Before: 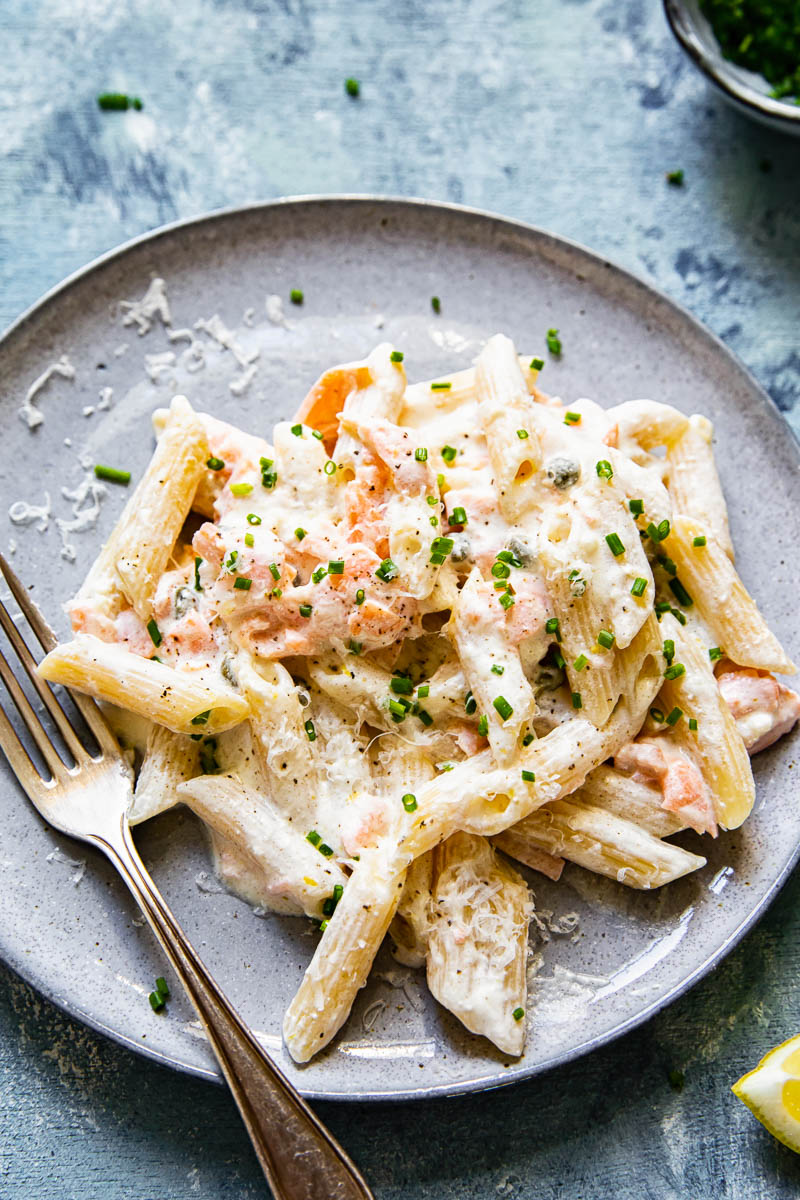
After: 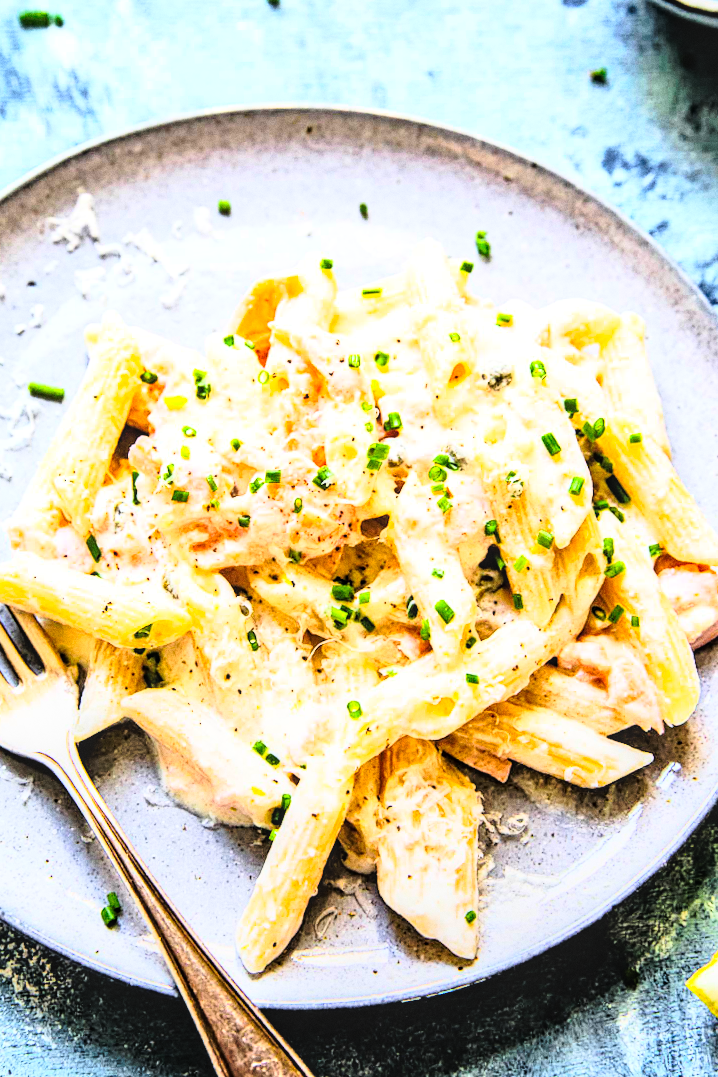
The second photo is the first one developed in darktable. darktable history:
local contrast: on, module defaults
rgb curve: curves: ch0 [(0, 0) (0.21, 0.15) (0.24, 0.21) (0.5, 0.75) (0.75, 0.96) (0.89, 0.99) (1, 1)]; ch1 [(0, 0.02) (0.21, 0.13) (0.25, 0.2) (0.5, 0.67) (0.75, 0.9) (0.89, 0.97) (1, 1)]; ch2 [(0, 0.02) (0.21, 0.13) (0.25, 0.2) (0.5, 0.67) (0.75, 0.9) (0.89, 0.97) (1, 1)], compensate middle gray true
grain: on, module defaults
crop and rotate: angle 1.96°, left 5.673%, top 5.673%
tone equalizer: -7 EV 0.15 EV, -6 EV 0.6 EV, -5 EV 1.15 EV, -4 EV 1.33 EV, -3 EV 1.15 EV, -2 EV 0.6 EV, -1 EV 0.15 EV, mask exposure compensation -0.5 EV
color balance rgb: perceptual saturation grading › global saturation 3.7%, global vibrance 5.56%, contrast 3.24%
tone curve: curves: ch0 [(0, 0) (0.003, 0.002) (0.011, 0.009) (0.025, 0.02) (0.044, 0.035) (0.069, 0.055) (0.1, 0.08) (0.136, 0.109) (0.177, 0.142) (0.224, 0.179) (0.277, 0.222) (0.335, 0.268) (0.399, 0.329) (0.468, 0.409) (0.543, 0.495) (0.623, 0.579) (0.709, 0.669) (0.801, 0.767) (0.898, 0.885) (1, 1)], preserve colors none
